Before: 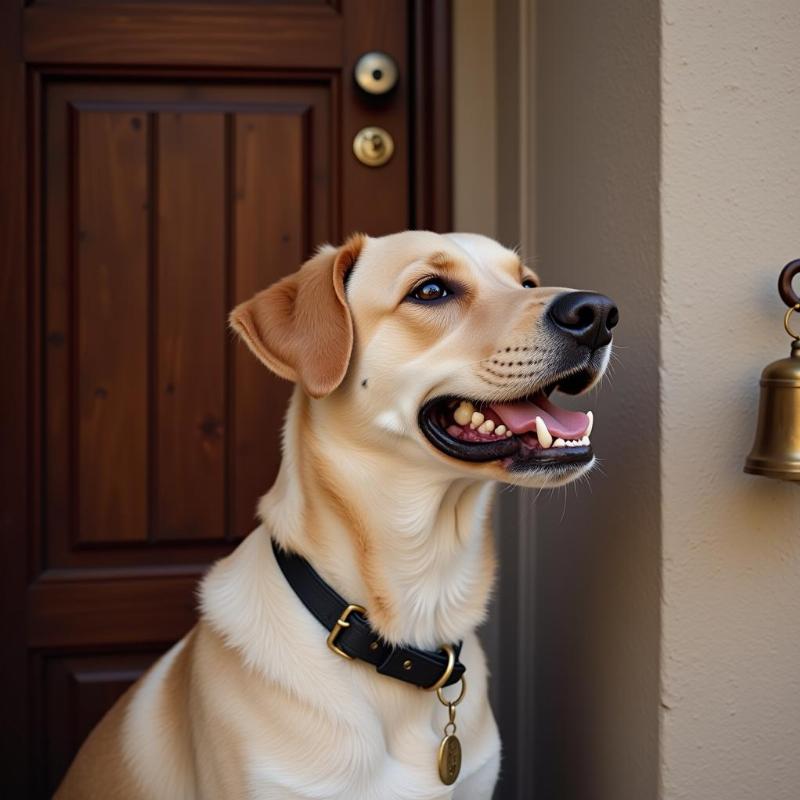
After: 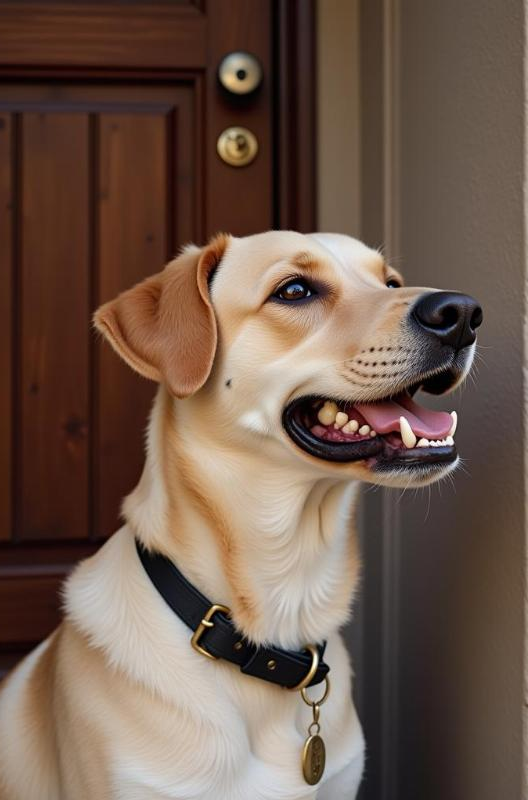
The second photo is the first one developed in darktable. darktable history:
crop: left 17.112%, right 16.824%
